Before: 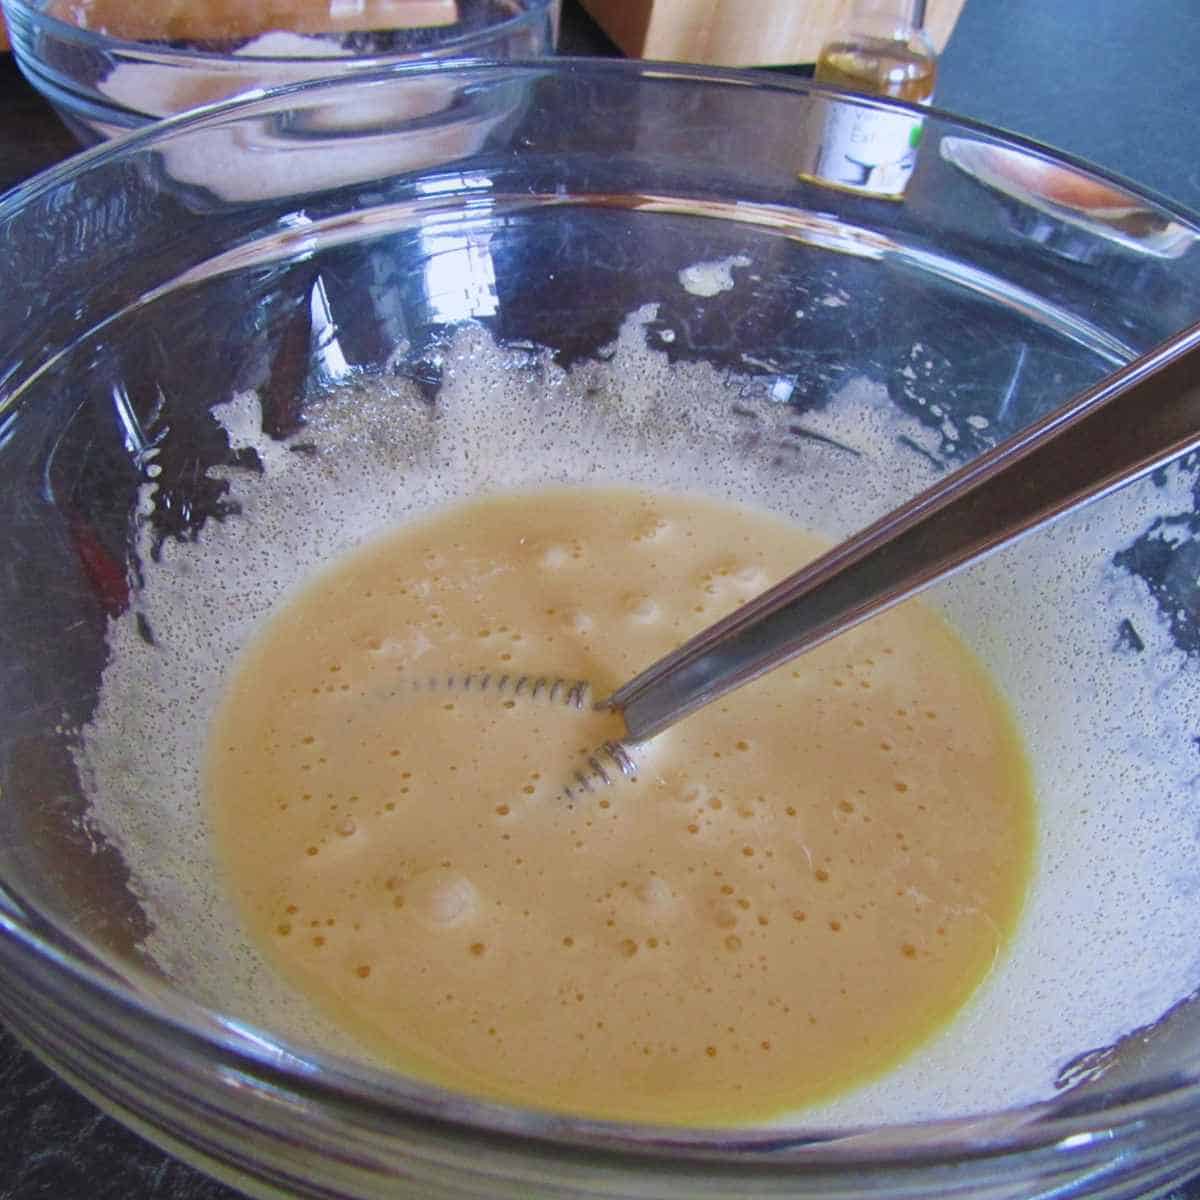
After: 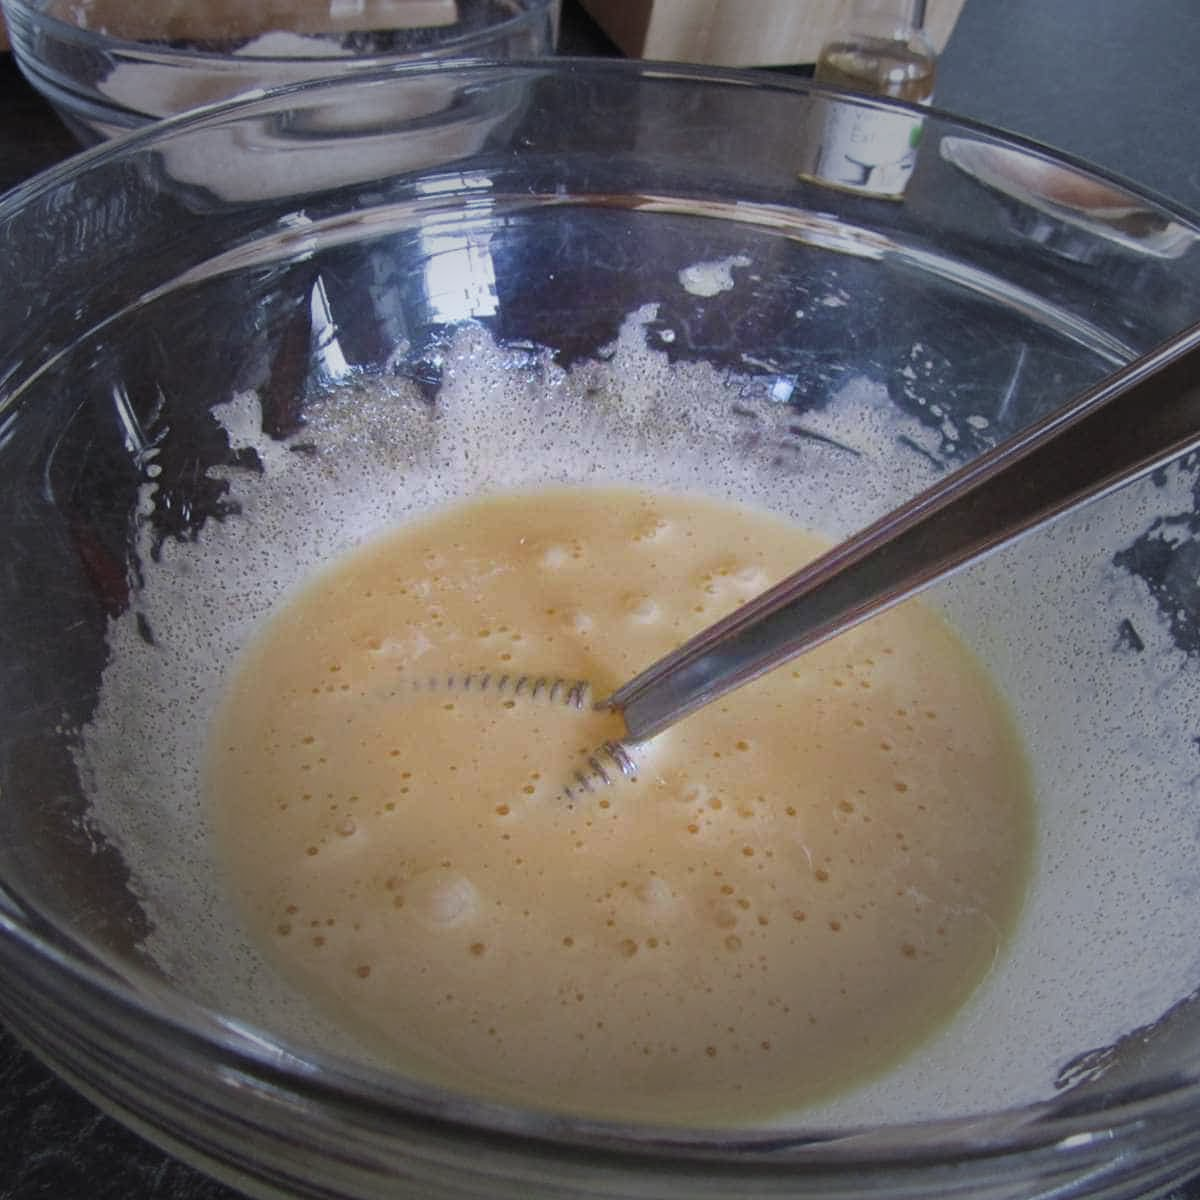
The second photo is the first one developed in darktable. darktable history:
vignetting: fall-off start 40.71%, fall-off radius 40.73%, unbound false
